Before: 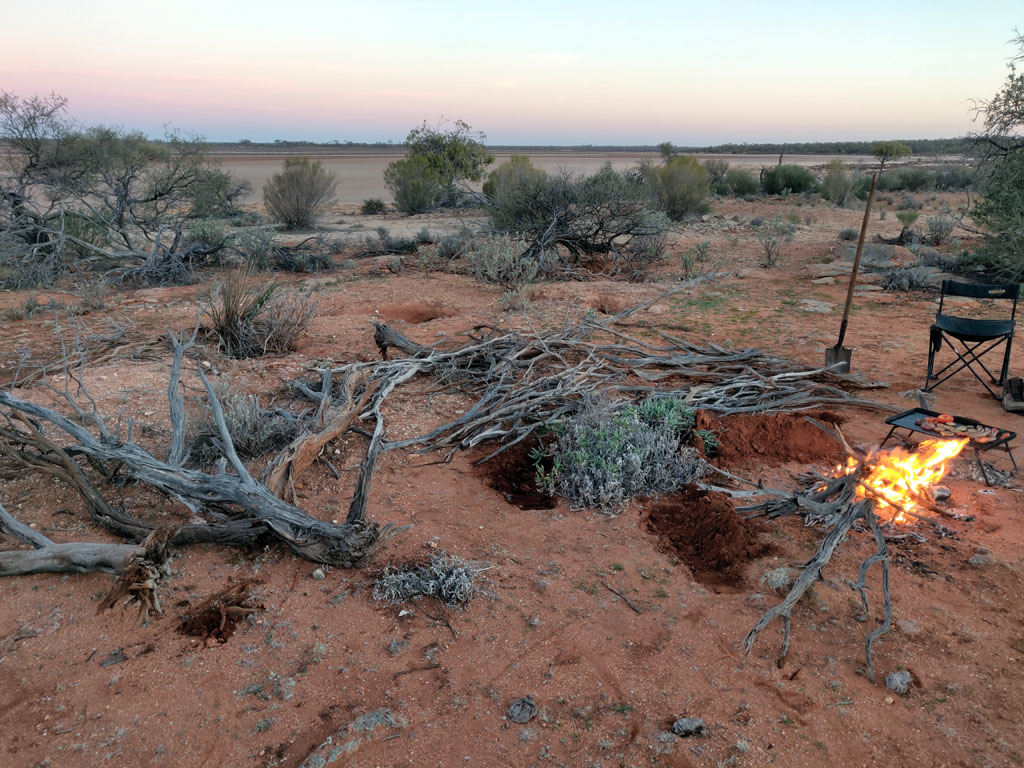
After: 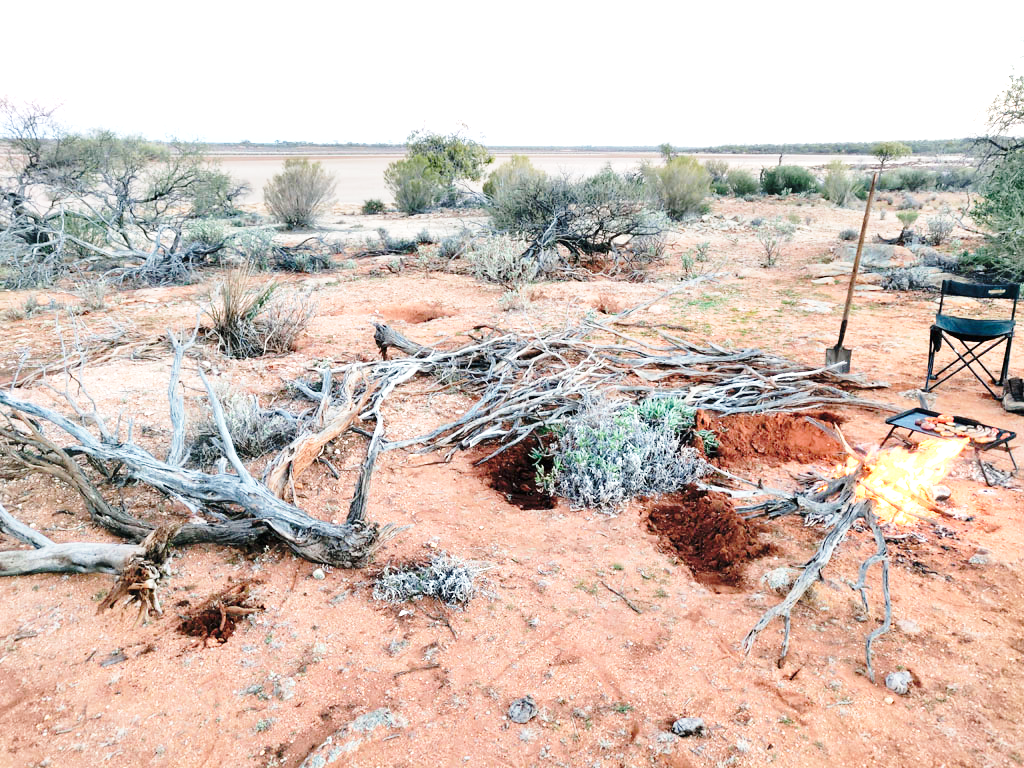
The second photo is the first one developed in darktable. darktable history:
exposure: black level correction 0, exposure 1.379 EV, compensate exposure bias true, compensate highlight preservation false
base curve: curves: ch0 [(0, 0) (0.028, 0.03) (0.121, 0.232) (0.46, 0.748) (0.859, 0.968) (1, 1)], preserve colors none
